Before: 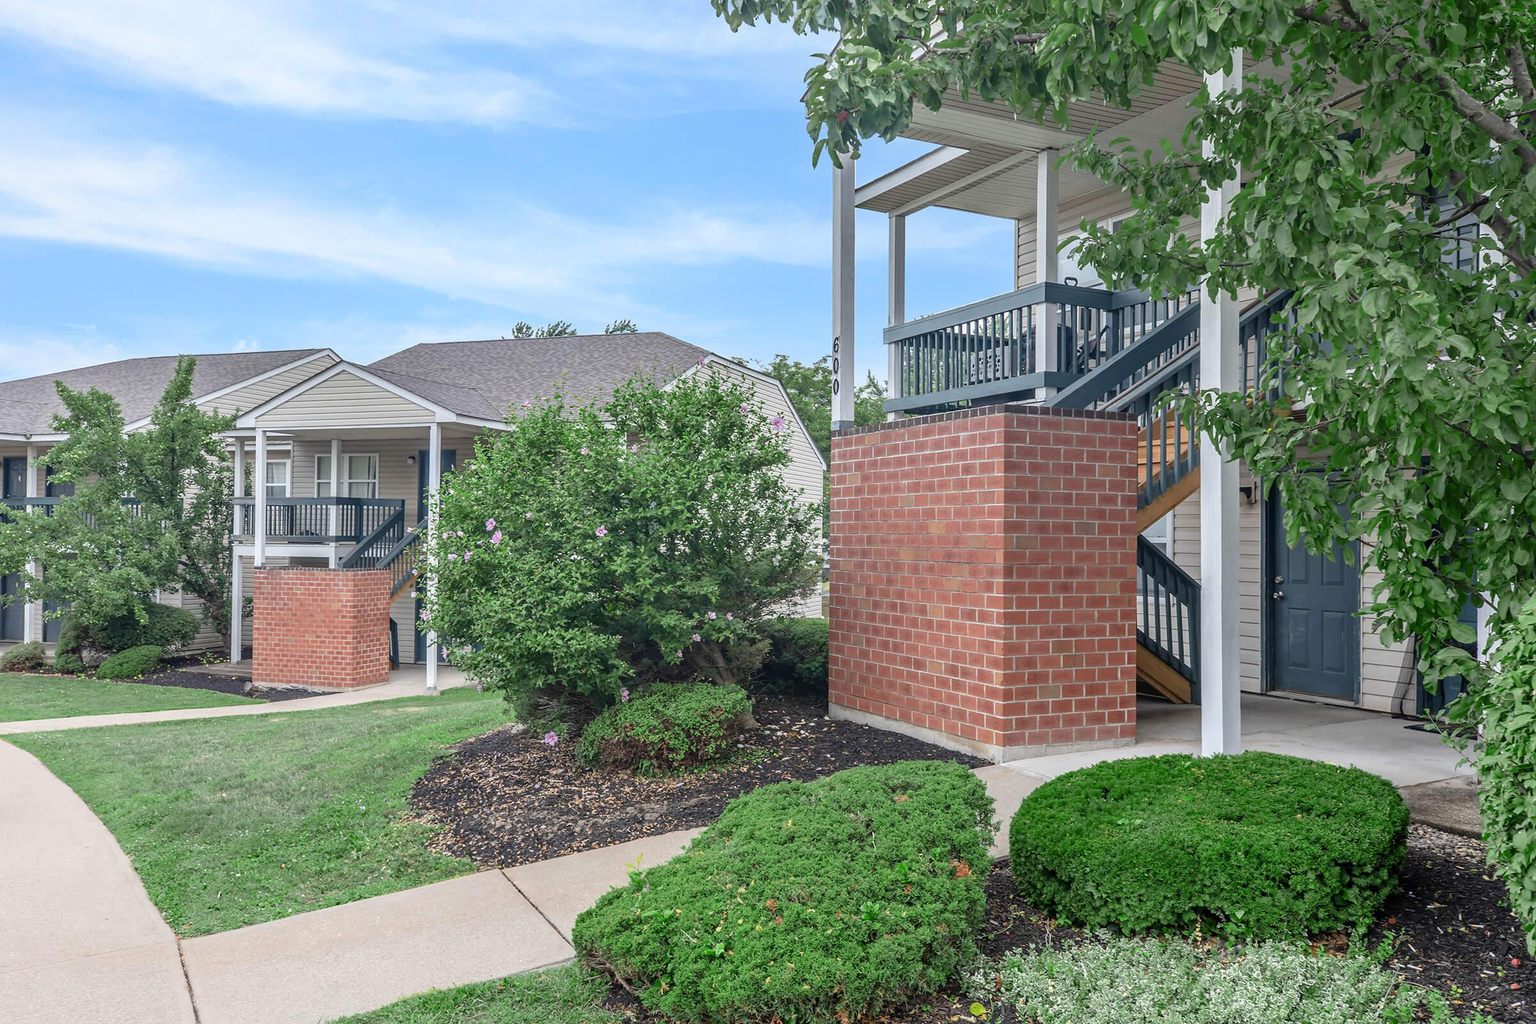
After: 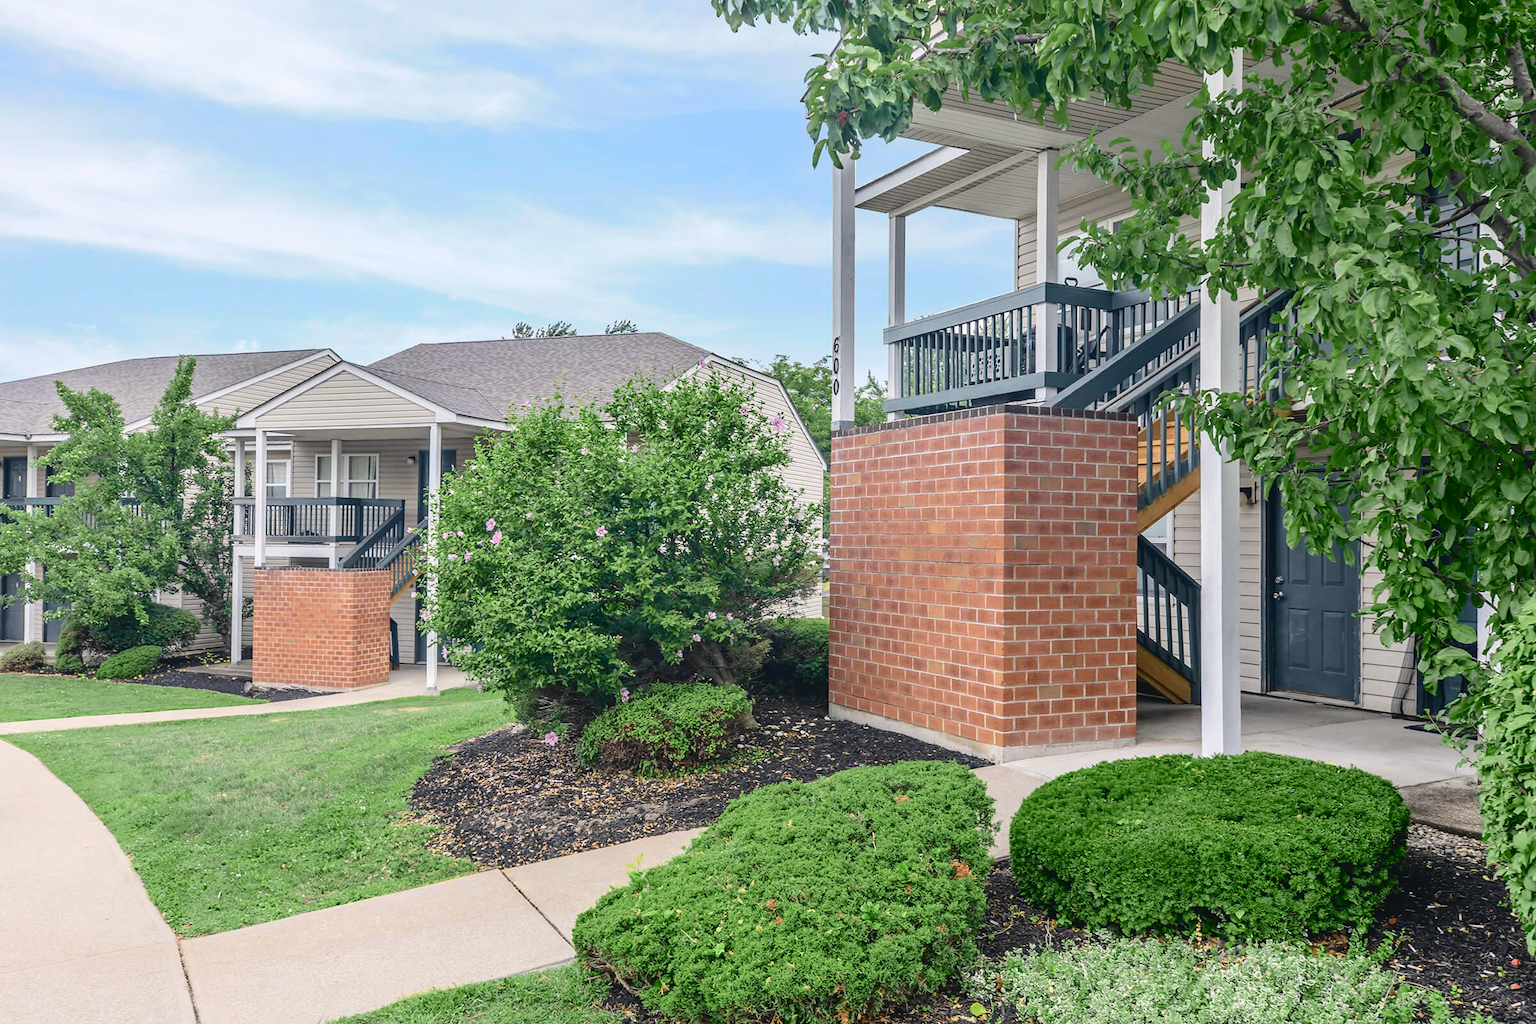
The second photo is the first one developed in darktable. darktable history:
color correction: highlights a* 3.56, highlights b* 5.08
tone curve: curves: ch0 [(0, 0.046) (0.037, 0.056) (0.176, 0.162) (0.33, 0.331) (0.432, 0.475) (0.601, 0.665) (0.843, 0.876) (1, 1)]; ch1 [(0, 0) (0.339, 0.349) (0.445, 0.42) (0.476, 0.47) (0.497, 0.492) (0.523, 0.514) (0.557, 0.558) (0.632, 0.615) (0.728, 0.746) (1, 1)]; ch2 [(0, 0) (0.327, 0.324) (0.417, 0.44) (0.46, 0.453) (0.502, 0.495) (0.526, 0.52) (0.54, 0.55) (0.606, 0.626) (0.745, 0.704) (1, 1)], color space Lab, independent channels, preserve colors none
